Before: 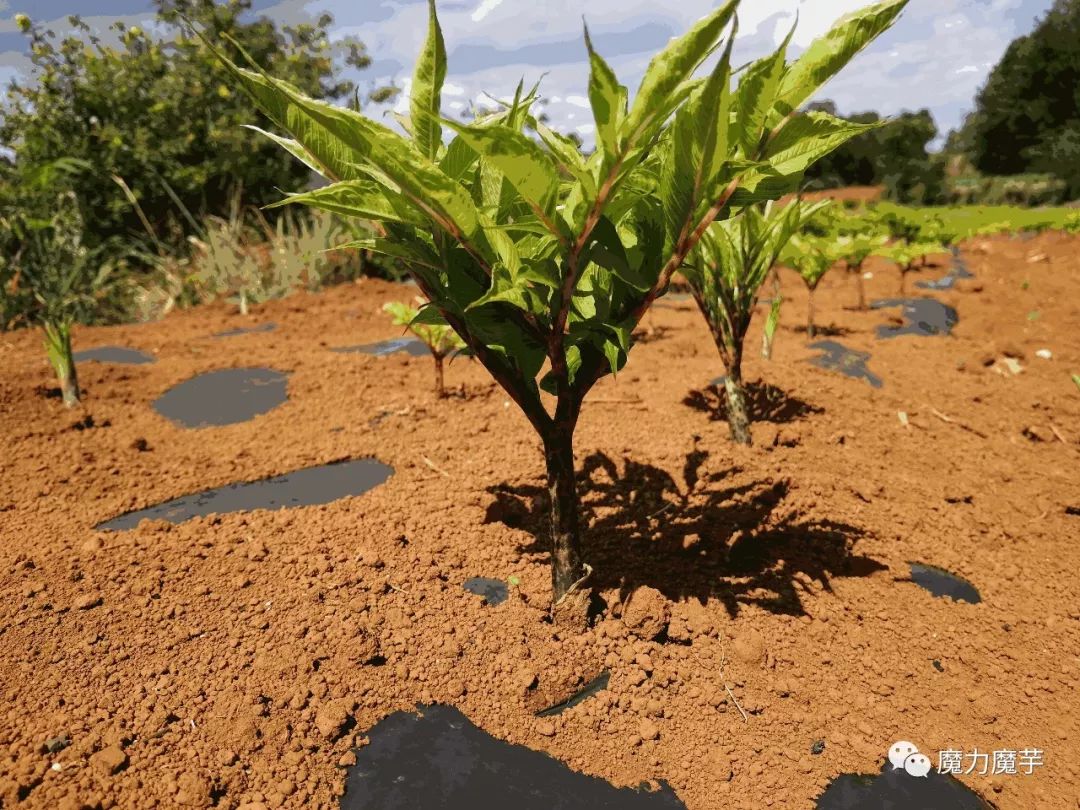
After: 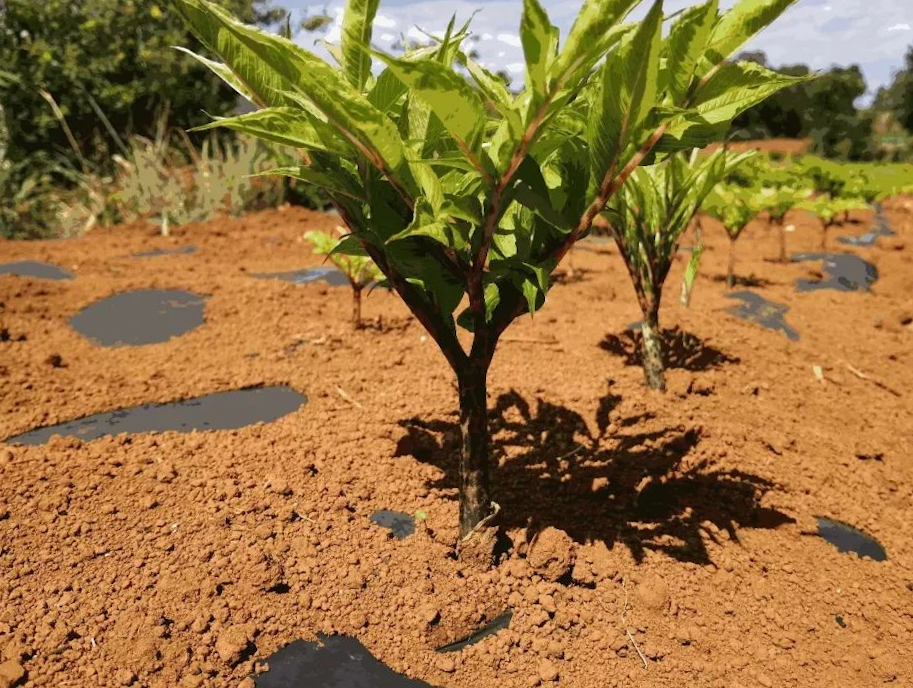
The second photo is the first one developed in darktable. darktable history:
exposure: exposure 0.084 EV, compensate highlight preservation false
shadows and highlights: shadows 37.71, highlights -27.19, soften with gaussian
crop and rotate: angle -2.87°, left 5.095%, top 5.228%, right 4.778%, bottom 4.14%
